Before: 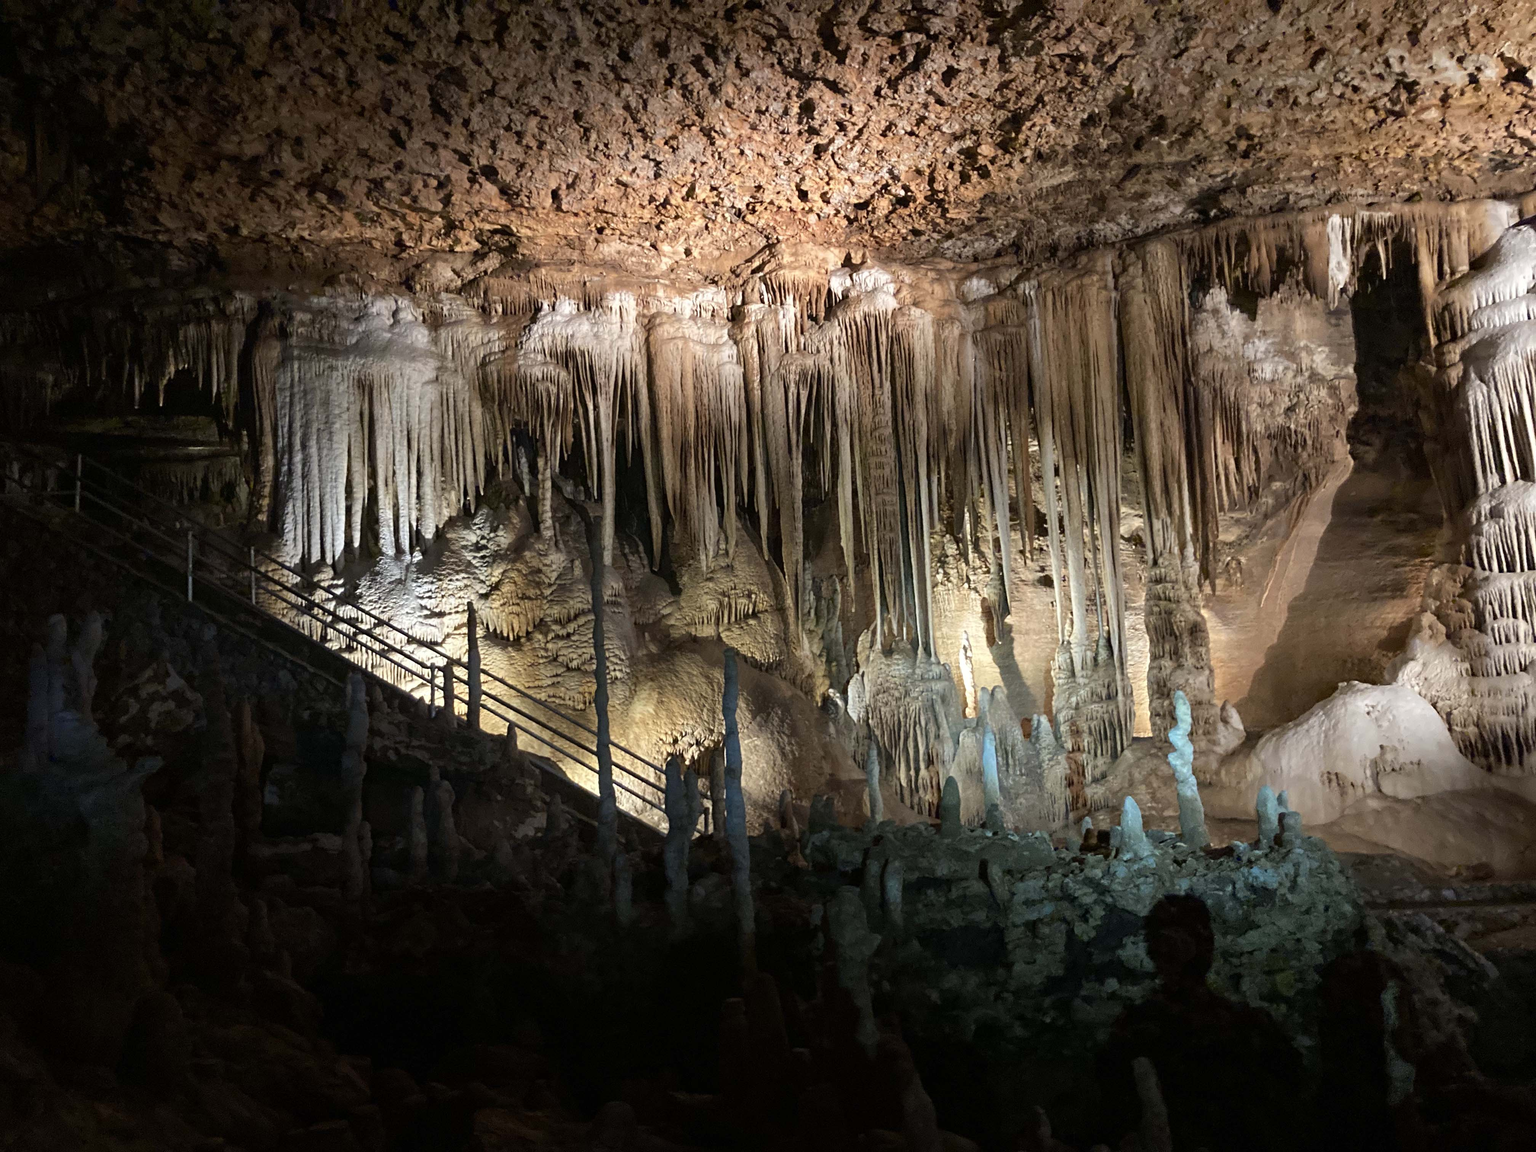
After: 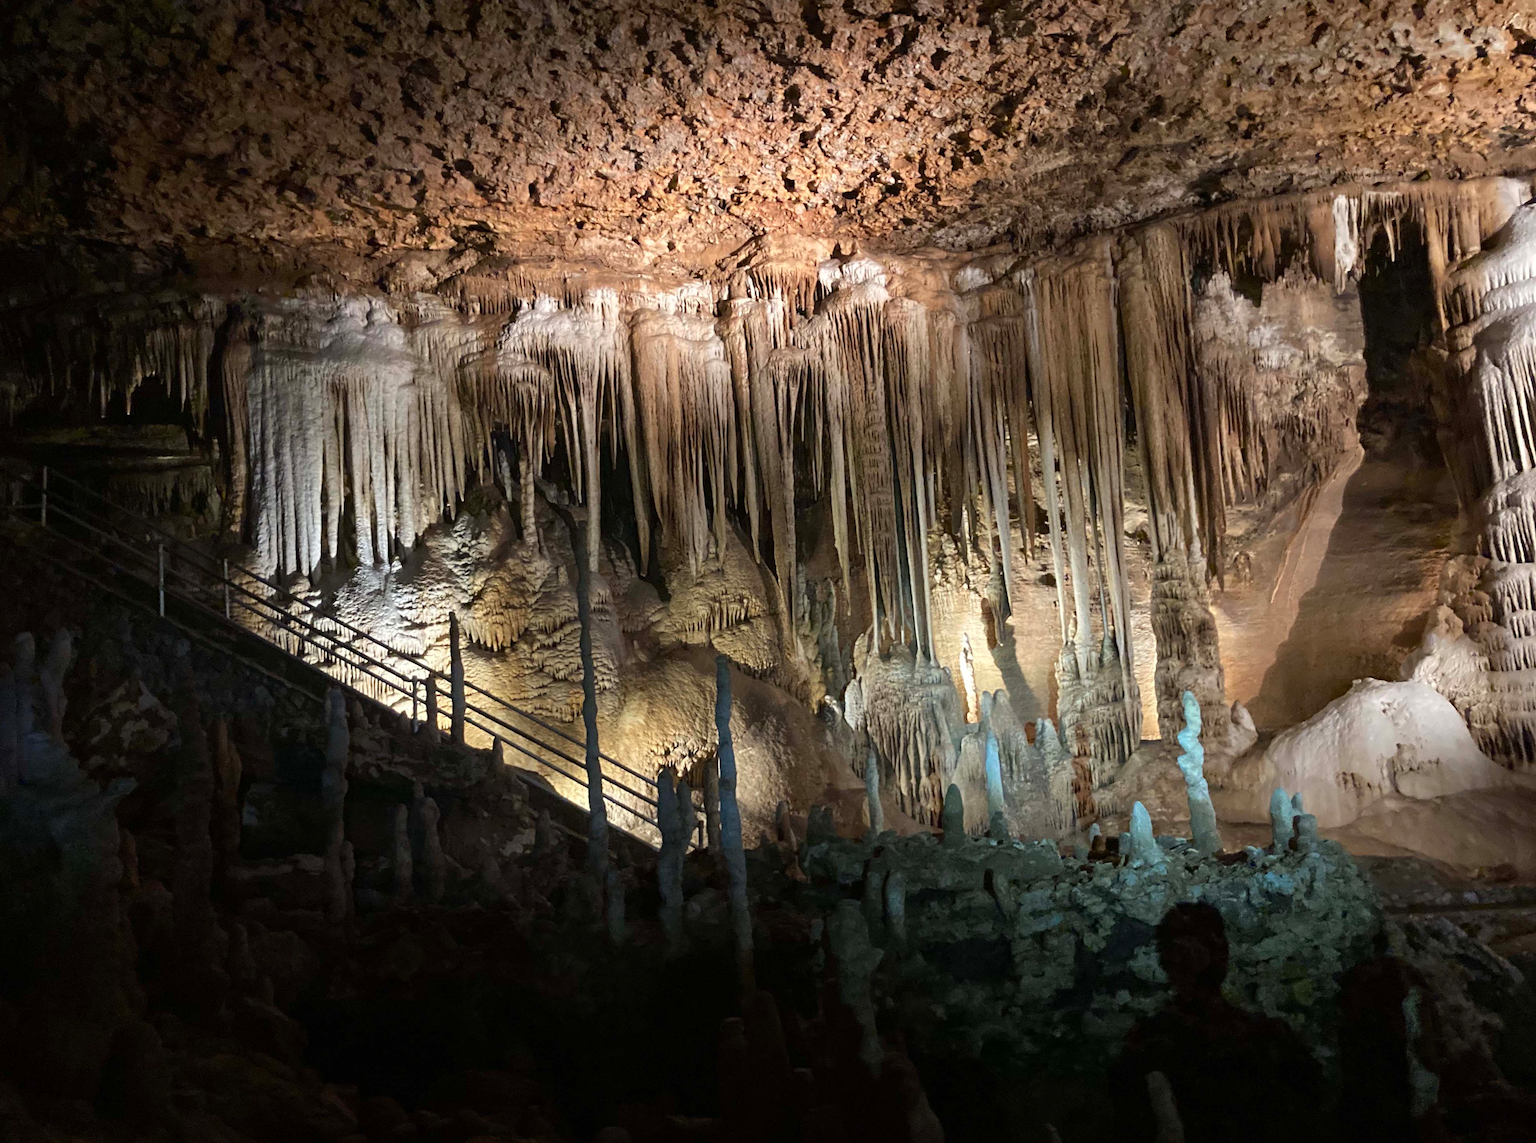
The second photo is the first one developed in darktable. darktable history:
rotate and perspective: rotation -1°, crop left 0.011, crop right 0.989, crop top 0.025, crop bottom 0.975
crop and rotate: left 1.774%, right 0.633%, bottom 1.28%
